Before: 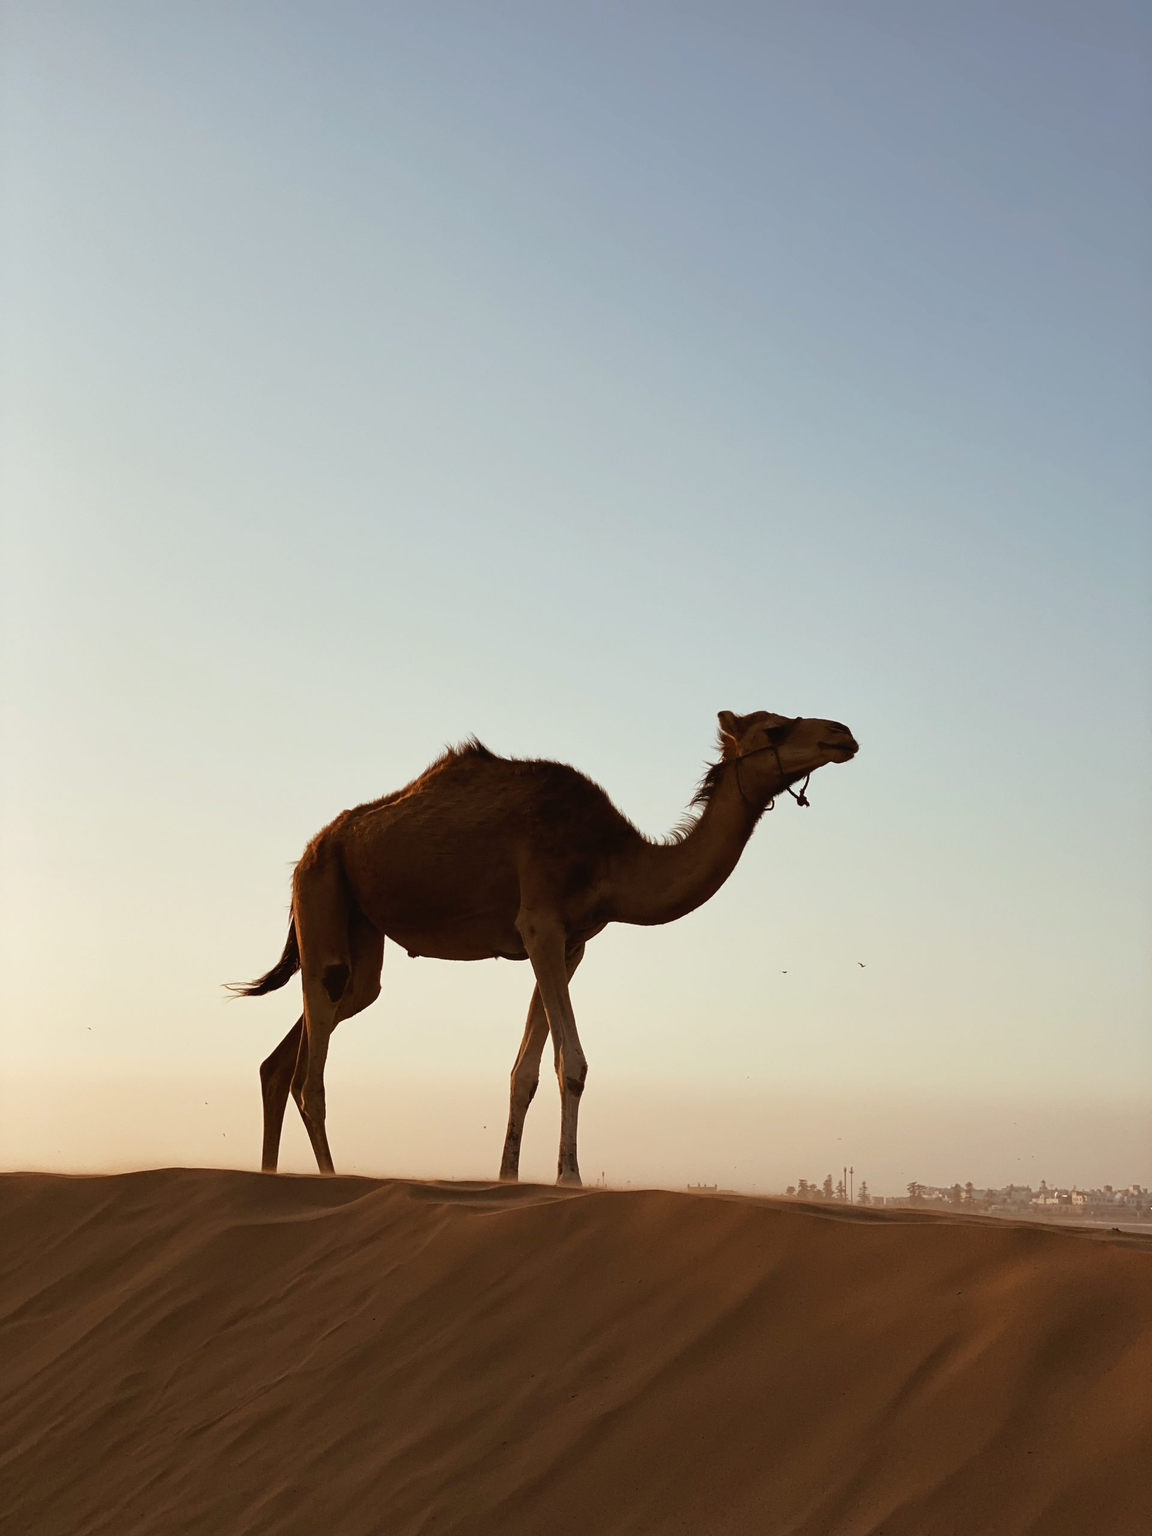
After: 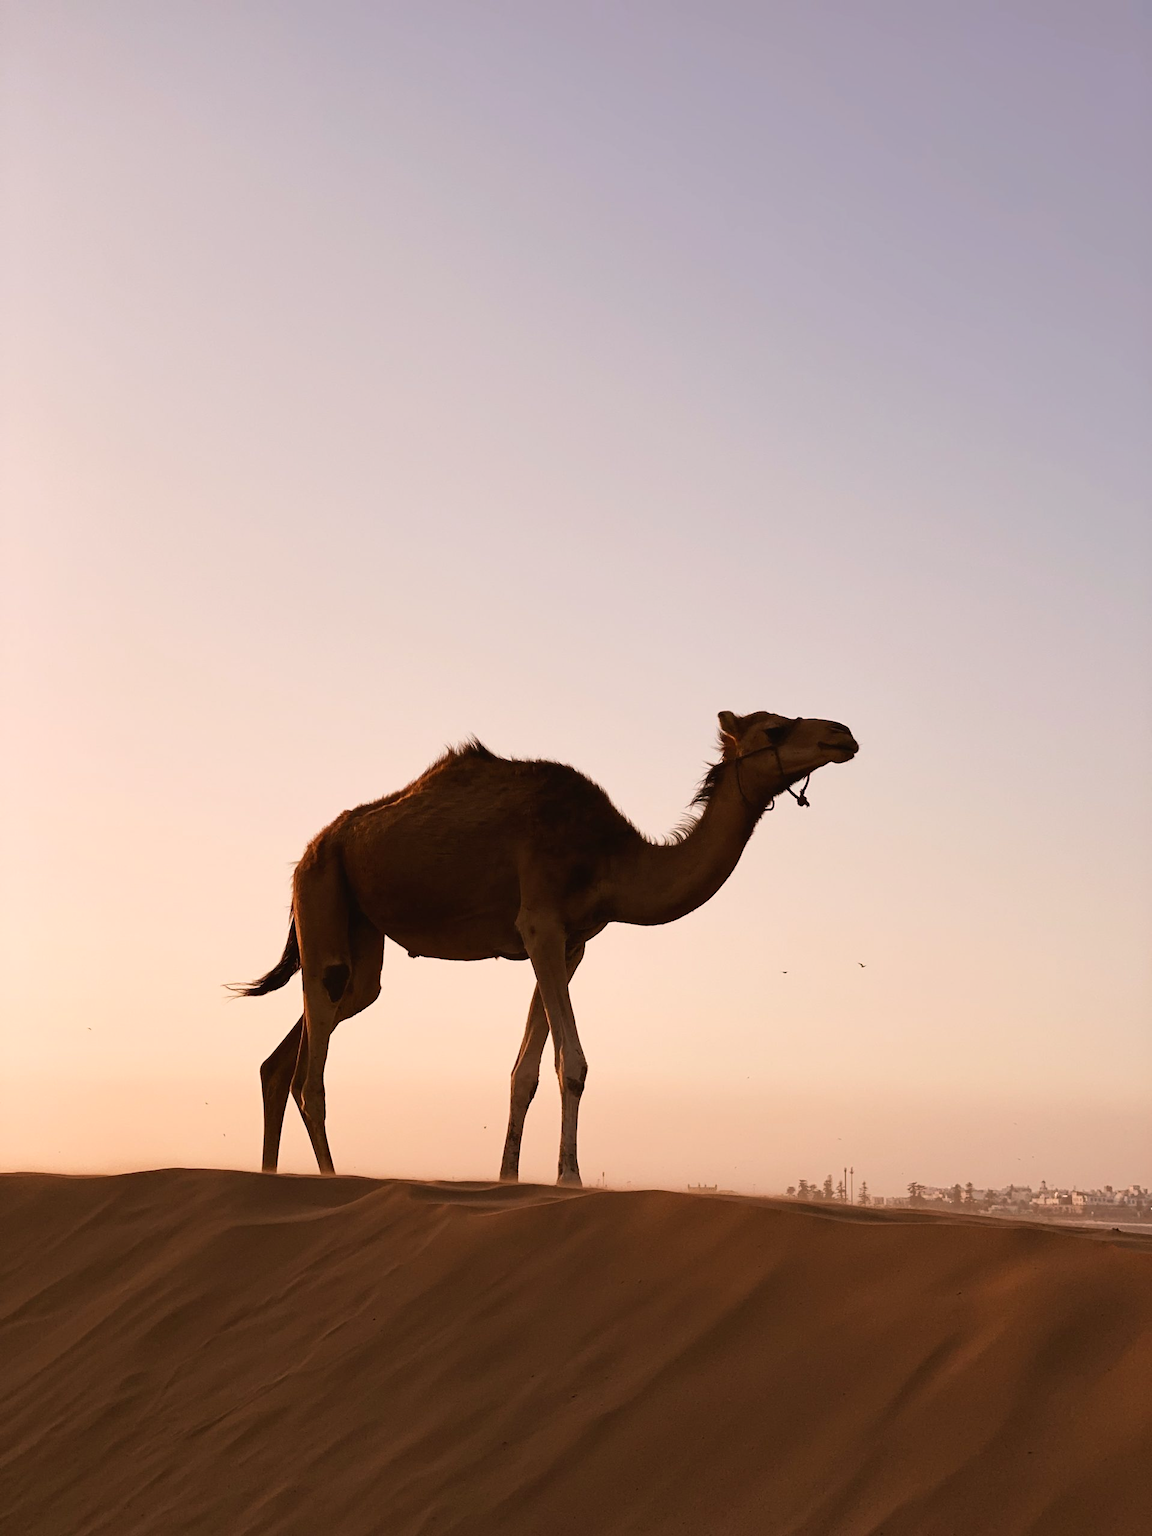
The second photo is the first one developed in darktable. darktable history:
tone curve: curves: ch0 [(0, 0) (0.003, 0.003) (0.011, 0.011) (0.025, 0.024) (0.044, 0.044) (0.069, 0.068) (0.1, 0.098) (0.136, 0.133) (0.177, 0.174) (0.224, 0.22) (0.277, 0.272) (0.335, 0.329) (0.399, 0.392) (0.468, 0.46) (0.543, 0.607) (0.623, 0.676) (0.709, 0.75) (0.801, 0.828) (0.898, 0.912) (1, 1)], color space Lab, independent channels, preserve colors none
color correction: highlights a* 12.59, highlights b* 5.36
